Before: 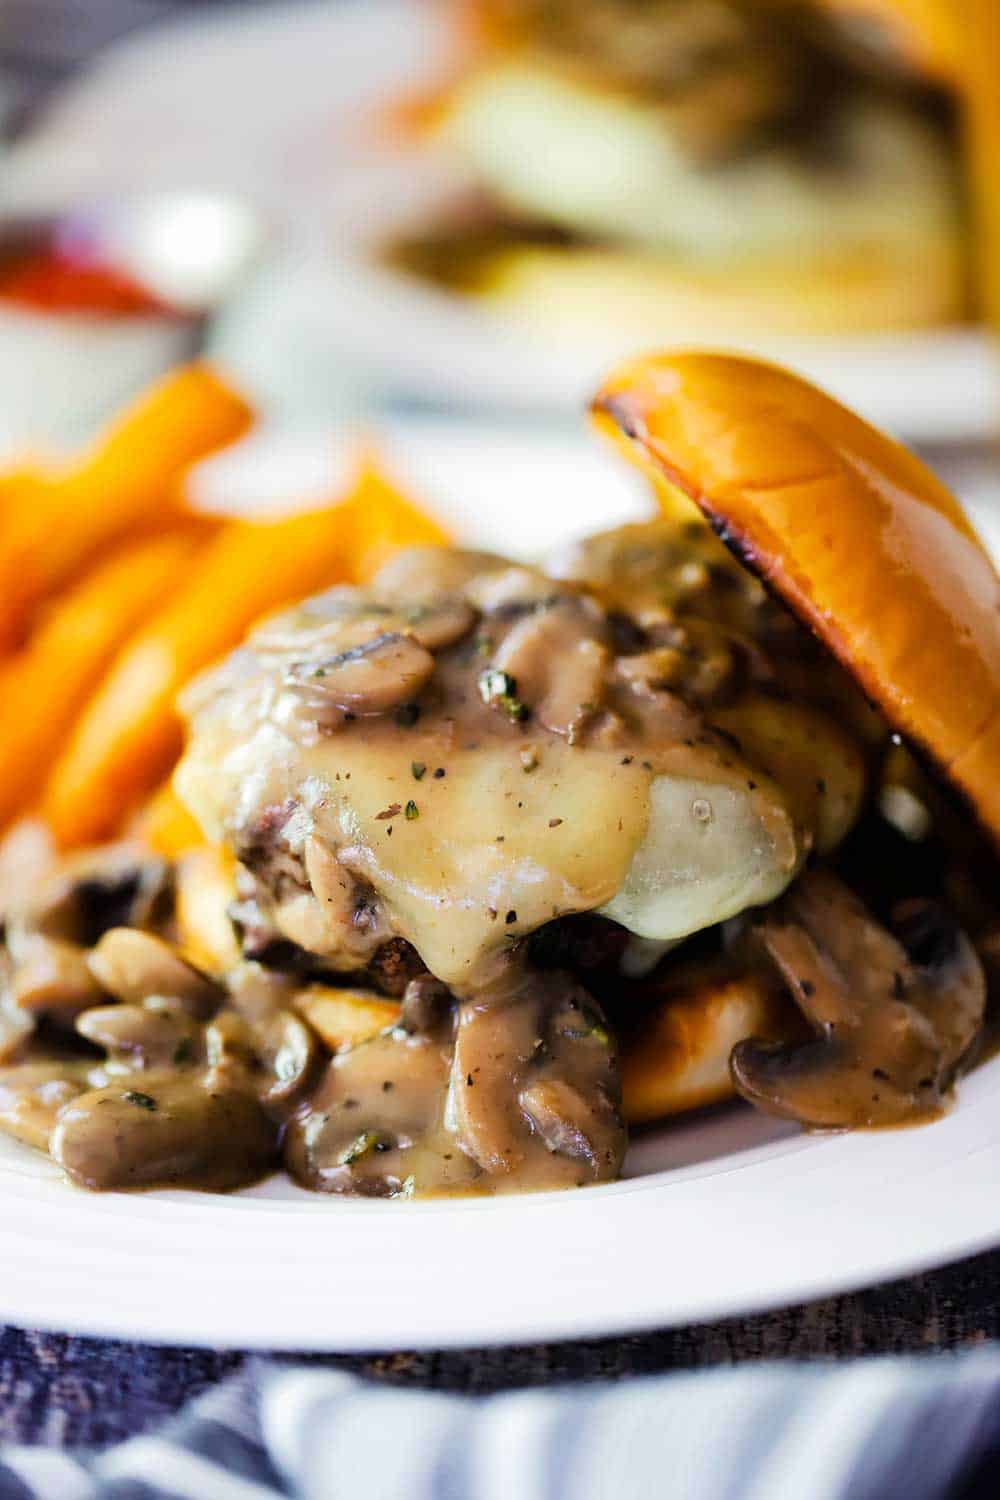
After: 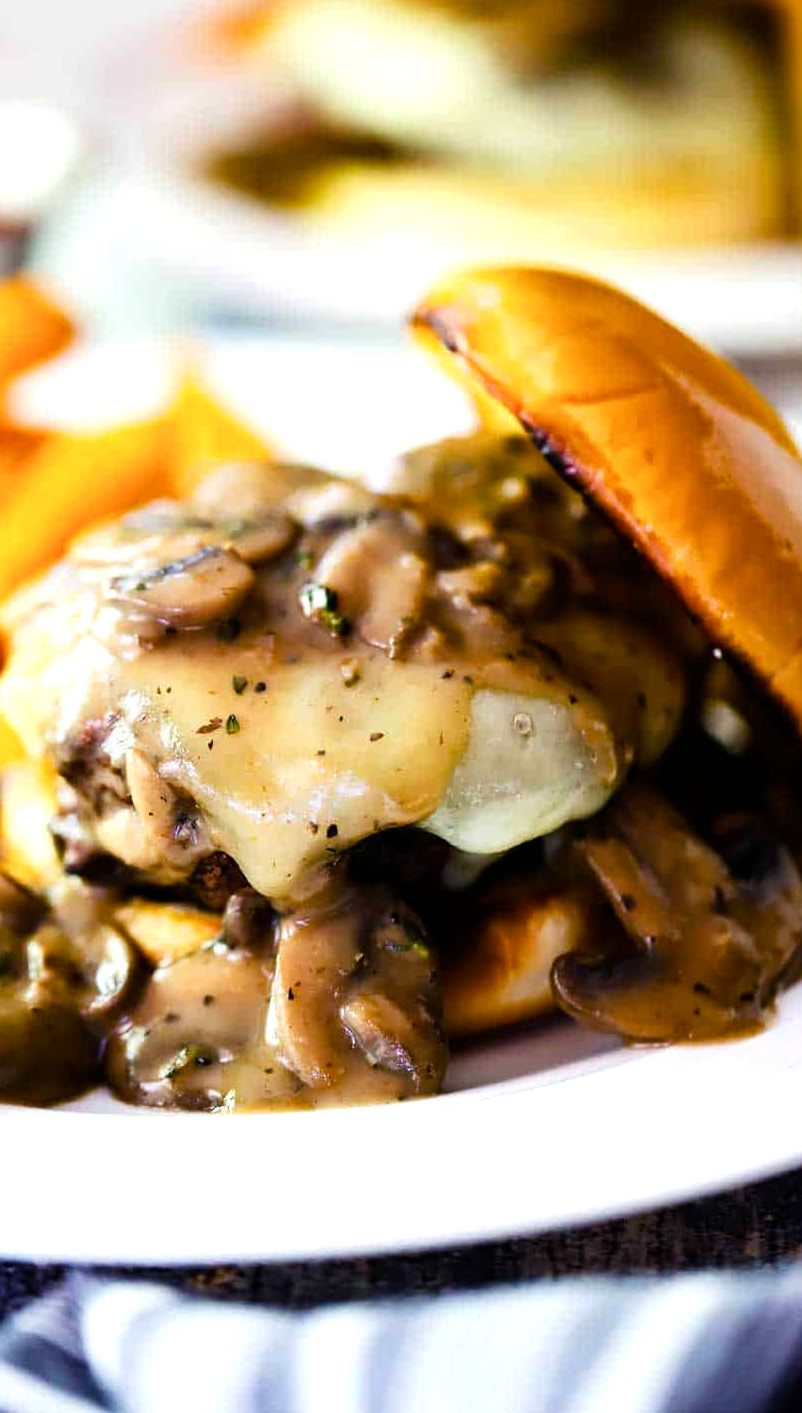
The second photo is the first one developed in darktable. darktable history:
crop and rotate: left 17.959%, top 5.771%, right 1.742%
color balance rgb: shadows lift › luminance -20%, power › hue 72.24°, highlights gain › luminance 15%, global offset › hue 171.6°, perceptual saturation grading › highlights -15%, perceptual saturation grading › shadows 25%, global vibrance 30%, contrast 10%
